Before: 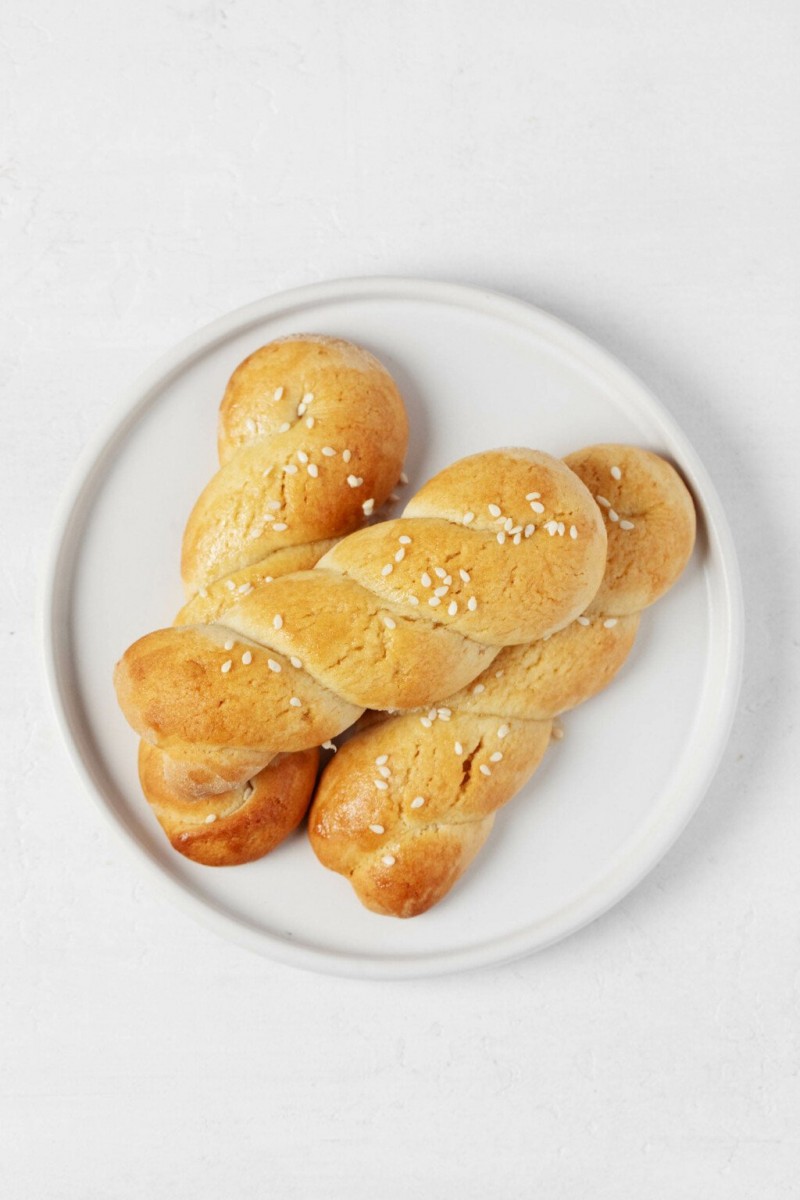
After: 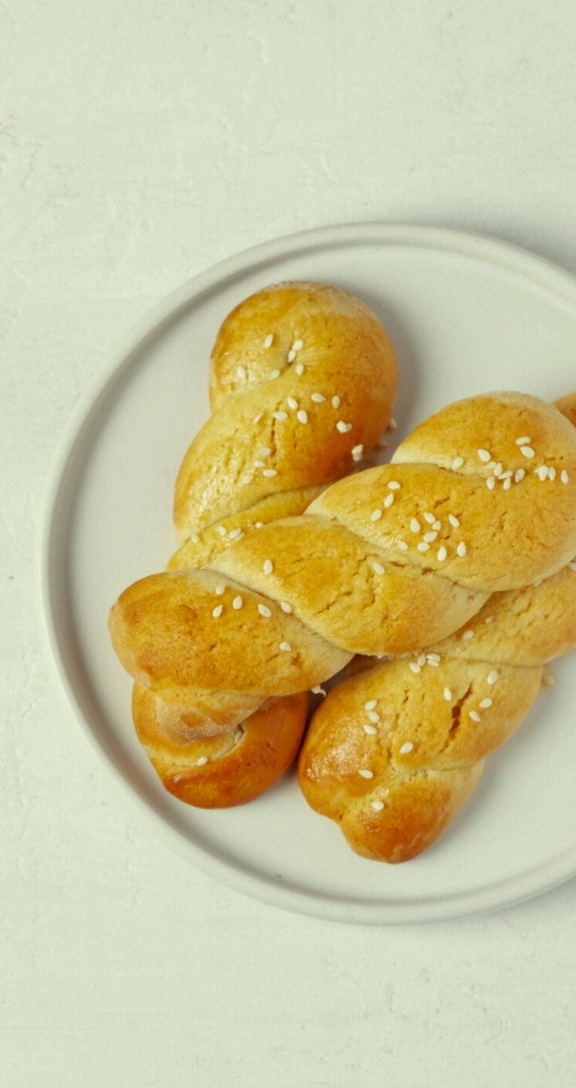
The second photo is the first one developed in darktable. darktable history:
crop: top 5.803%, right 27.864%, bottom 5.804%
color correction: highlights a* -5.94, highlights b* 11.19
shadows and highlights: on, module defaults
rotate and perspective: lens shift (horizontal) -0.055, automatic cropping off
